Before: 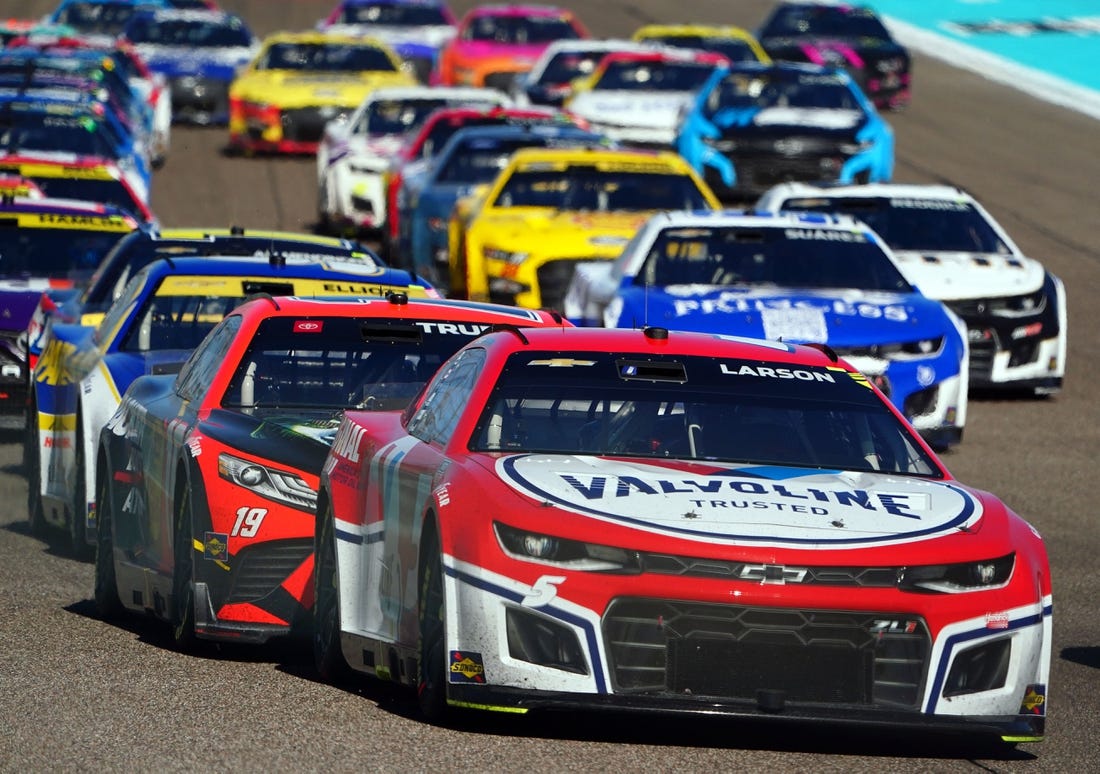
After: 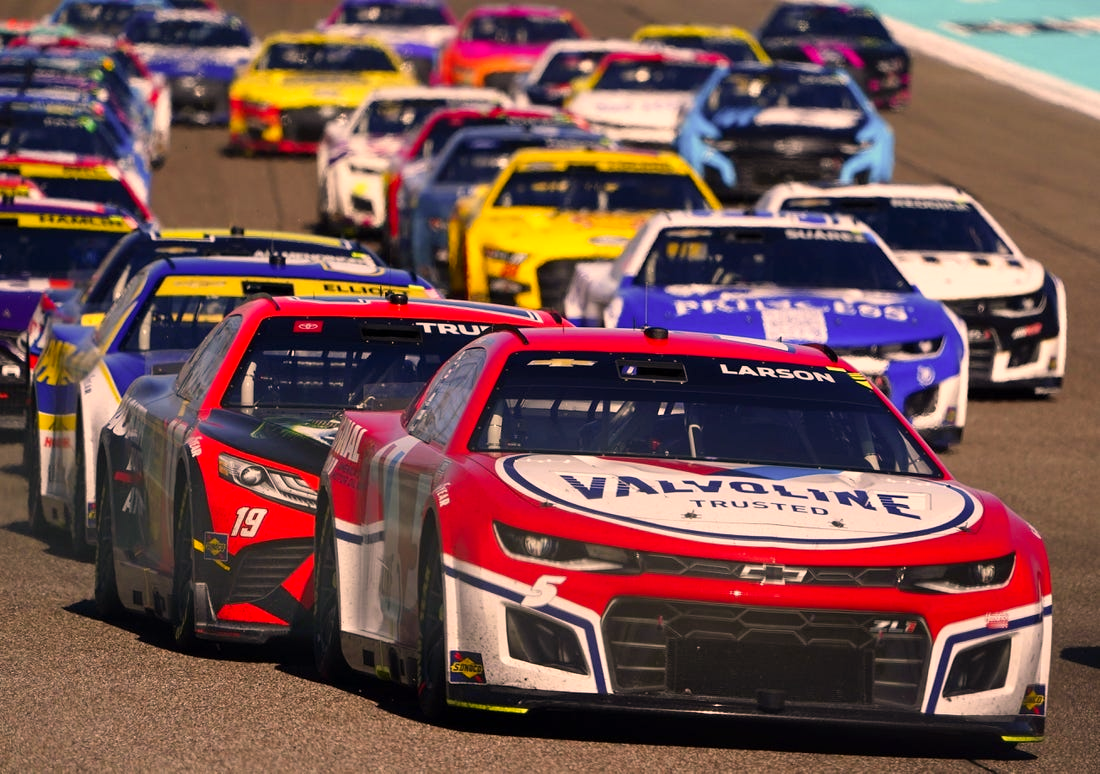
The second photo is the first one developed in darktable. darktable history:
color correction: highlights a* 22.52, highlights b* 21.66
